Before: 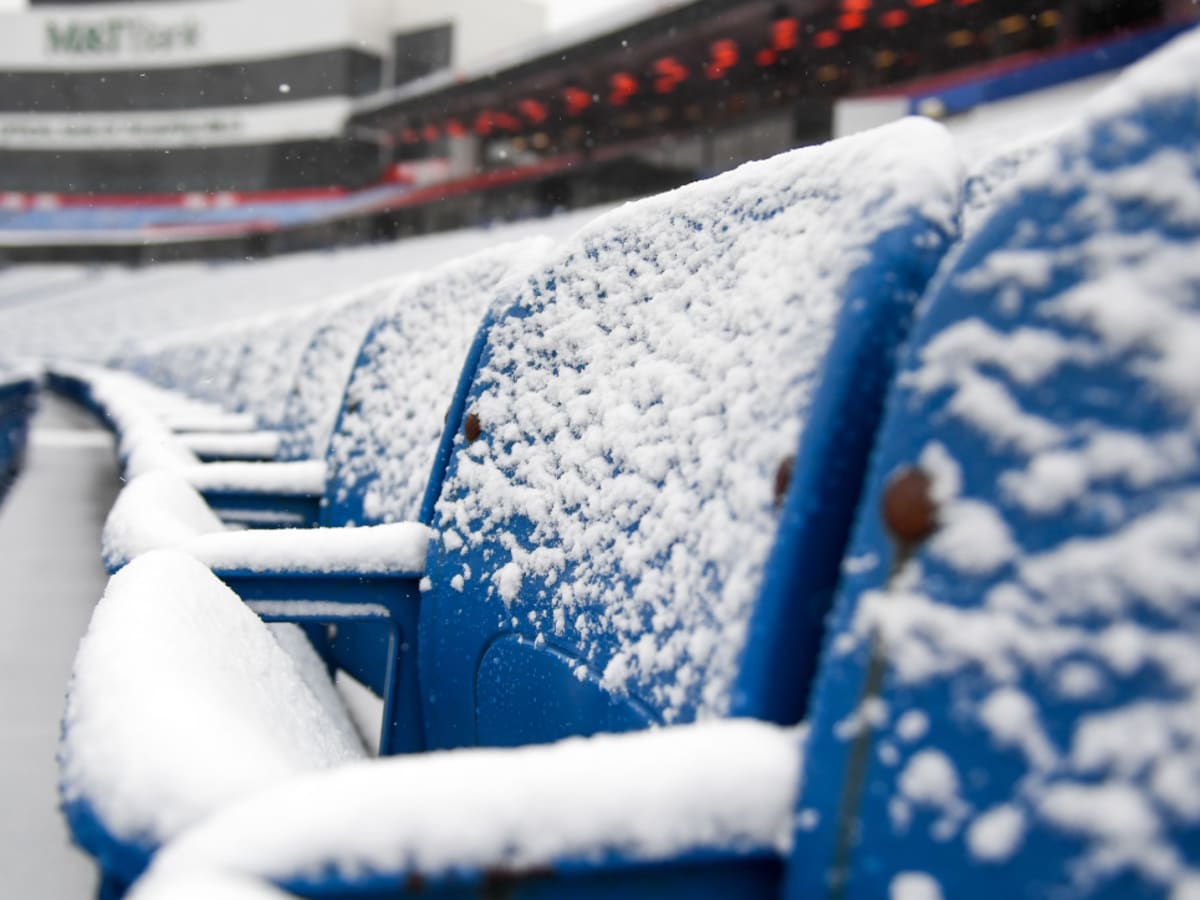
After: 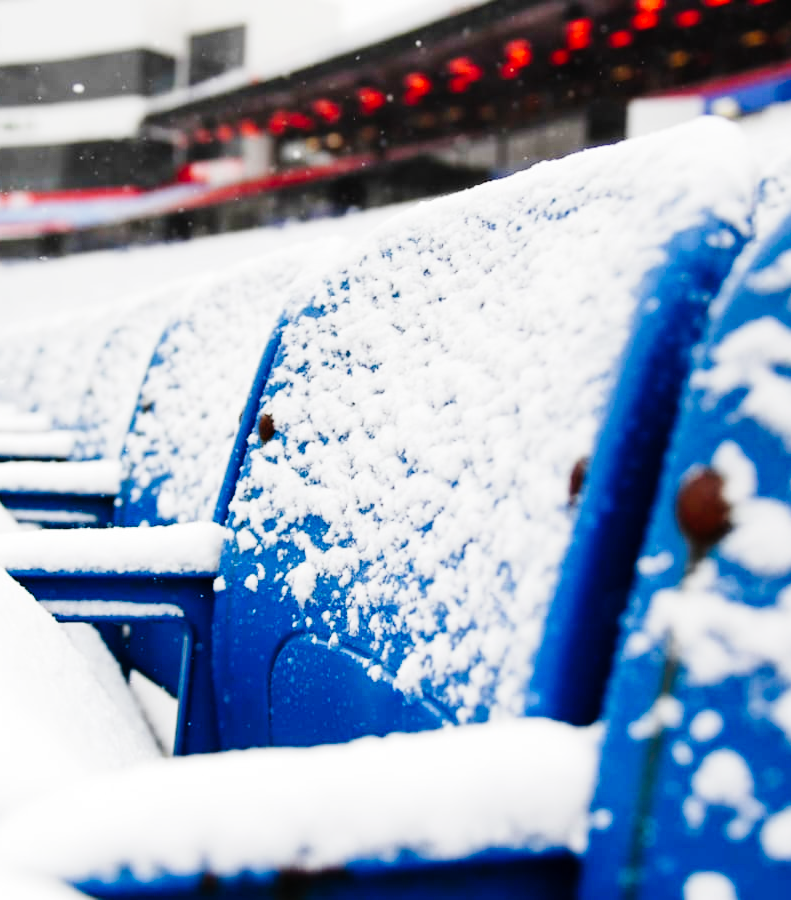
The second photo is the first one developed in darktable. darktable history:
crop: left 17.23%, right 16.778%
tone curve: curves: ch0 [(0, 0) (0.003, 0.001) (0.011, 0.004) (0.025, 0.009) (0.044, 0.016) (0.069, 0.025) (0.1, 0.036) (0.136, 0.059) (0.177, 0.103) (0.224, 0.175) (0.277, 0.274) (0.335, 0.395) (0.399, 0.52) (0.468, 0.635) (0.543, 0.733) (0.623, 0.817) (0.709, 0.888) (0.801, 0.93) (0.898, 0.964) (1, 1)], preserve colors none
